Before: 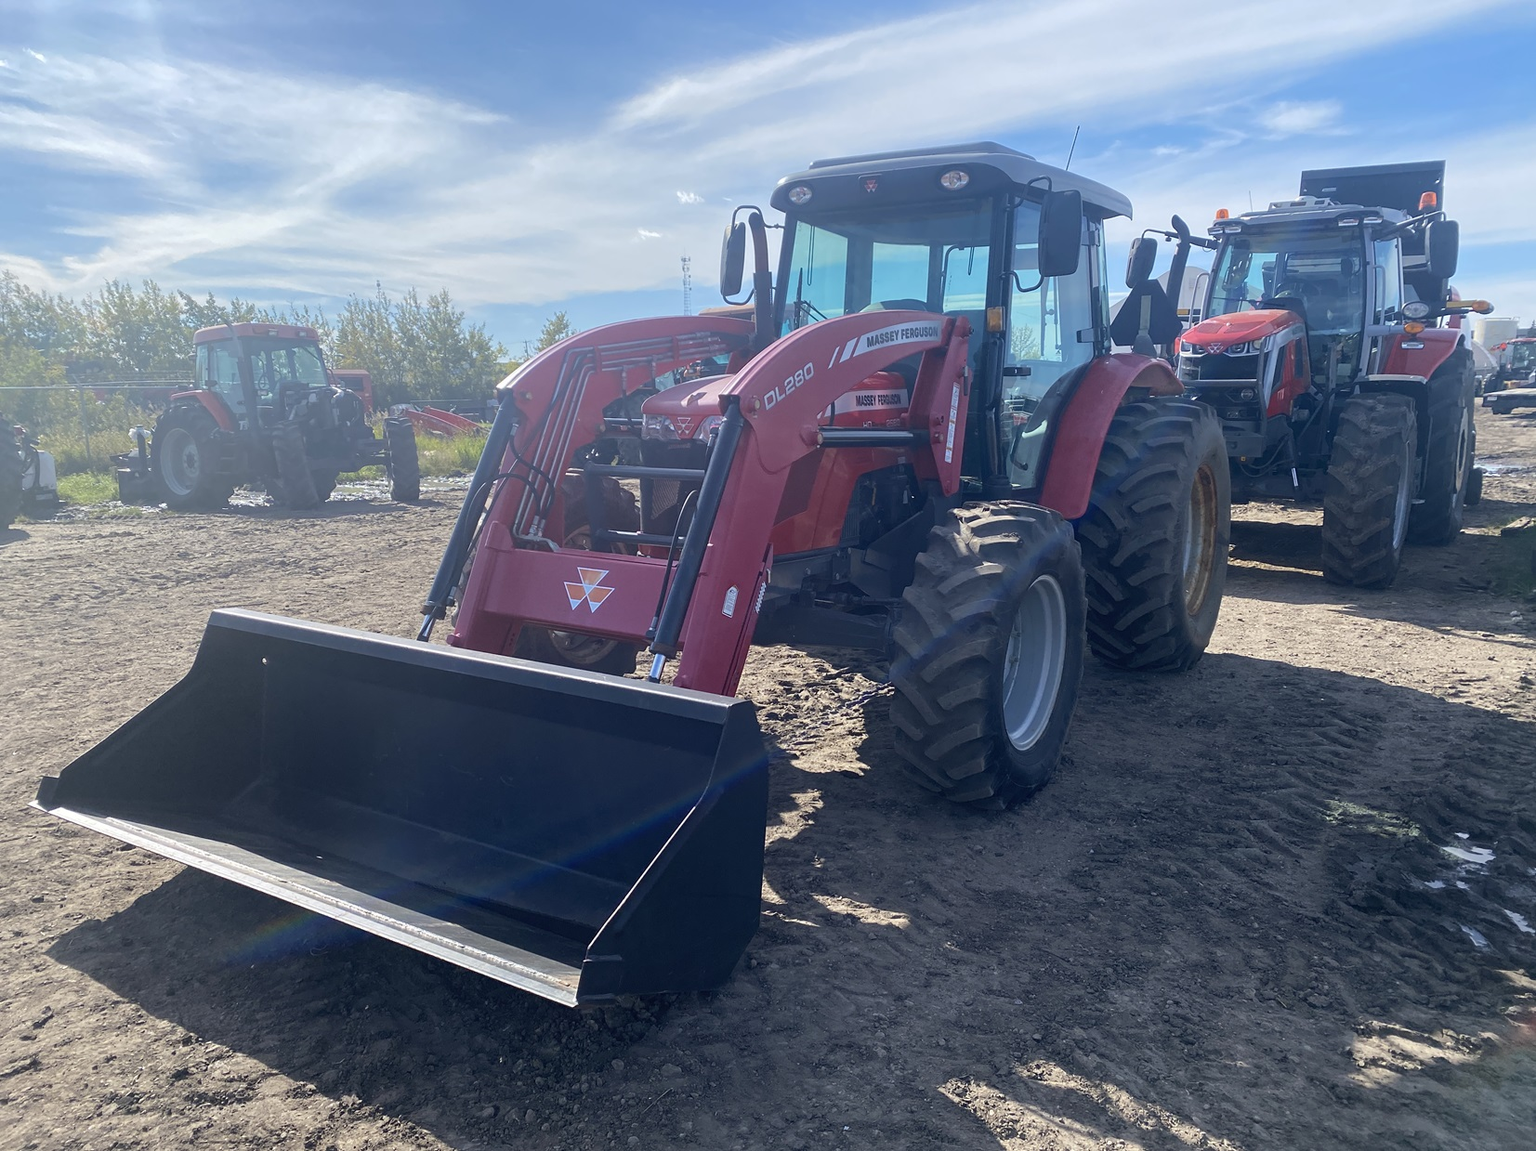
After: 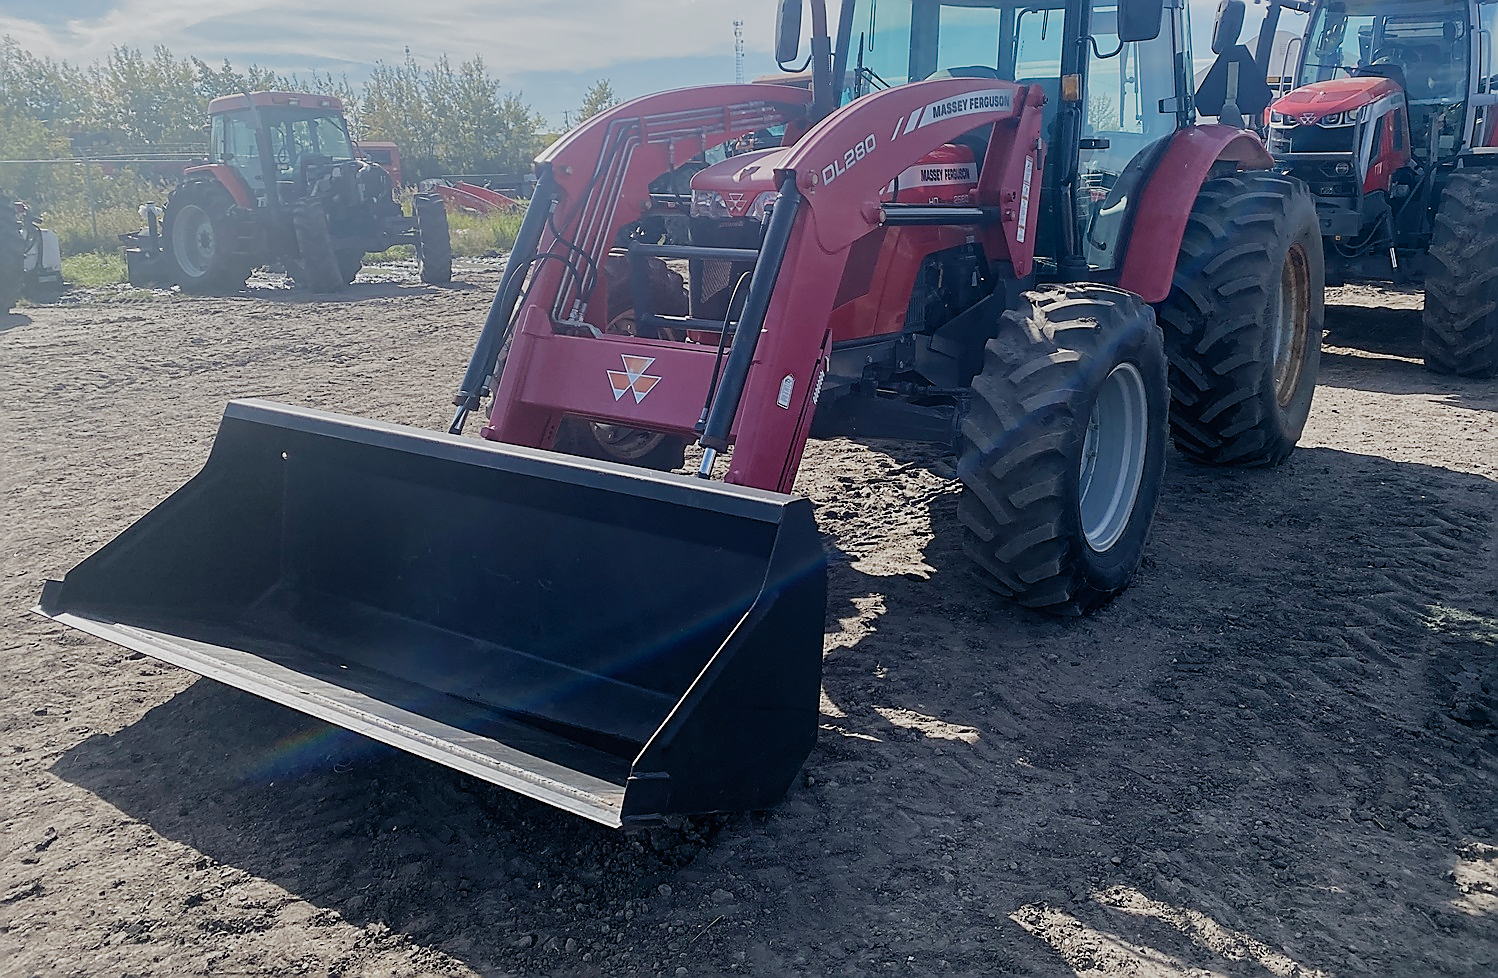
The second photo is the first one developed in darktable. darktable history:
crop: top 20.675%, right 9.329%, bottom 0.322%
contrast brightness saturation: saturation -0.066
sharpen: radius 1.418, amount 1.237, threshold 0.845
filmic rgb: black relative exposure -8.13 EV, white relative exposure 3.76 EV, hardness 4.43, add noise in highlights 0, preserve chrominance no, color science v3 (2019), use custom middle-gray values true, iterations of high-quality reconstruction 0, contrast in highlights soft
